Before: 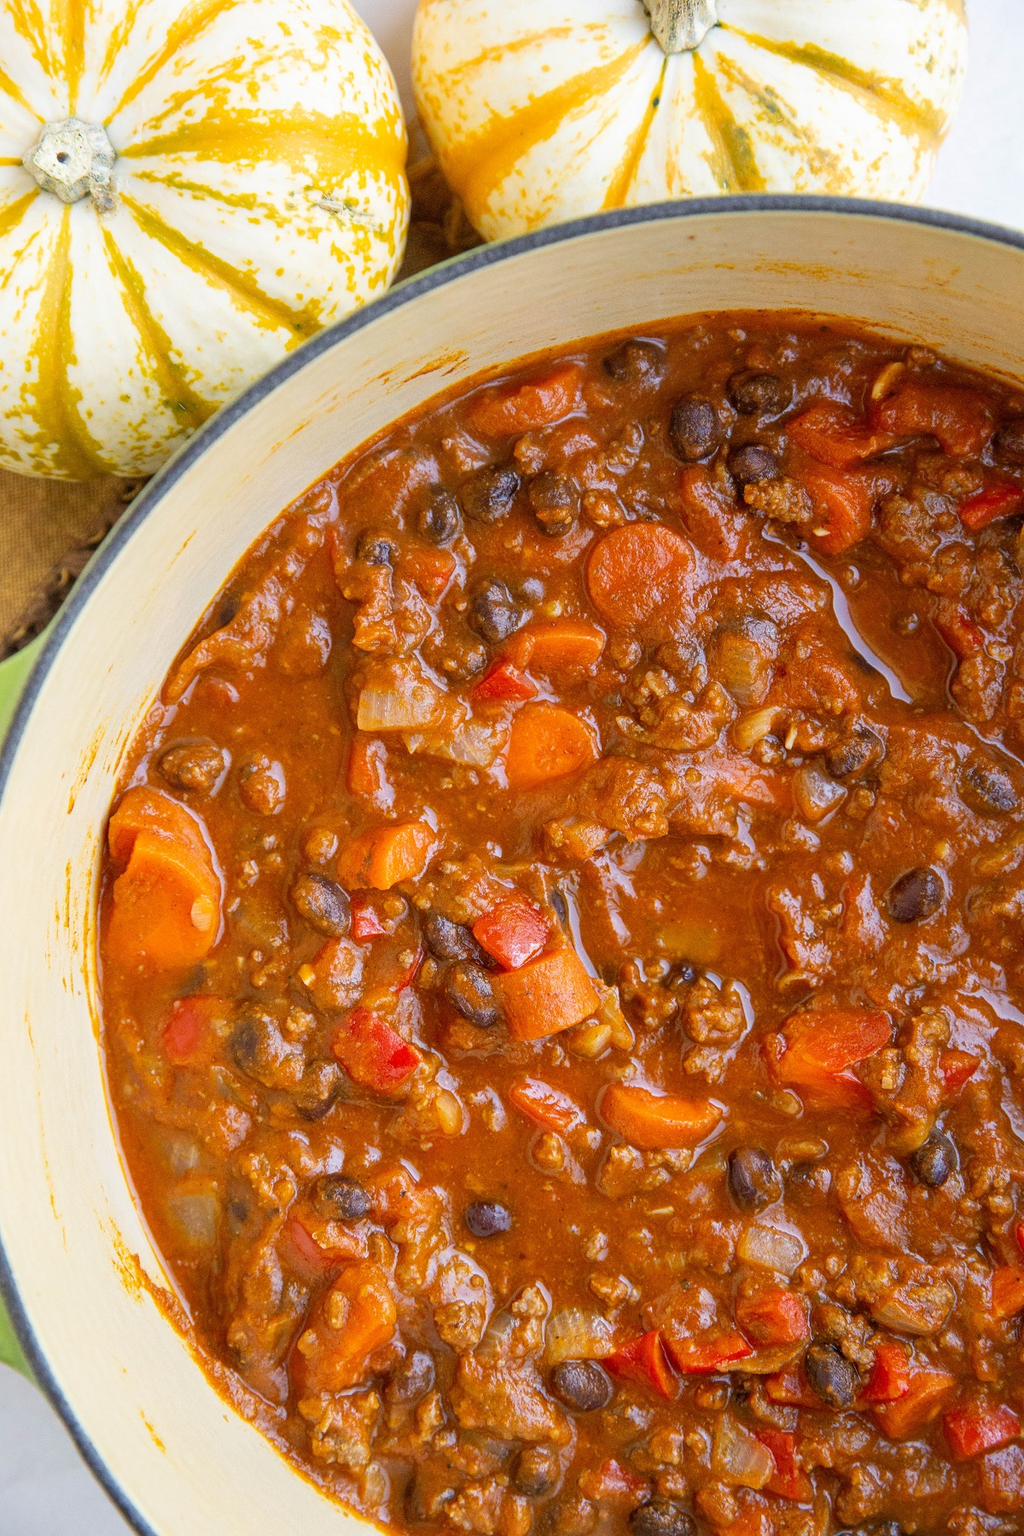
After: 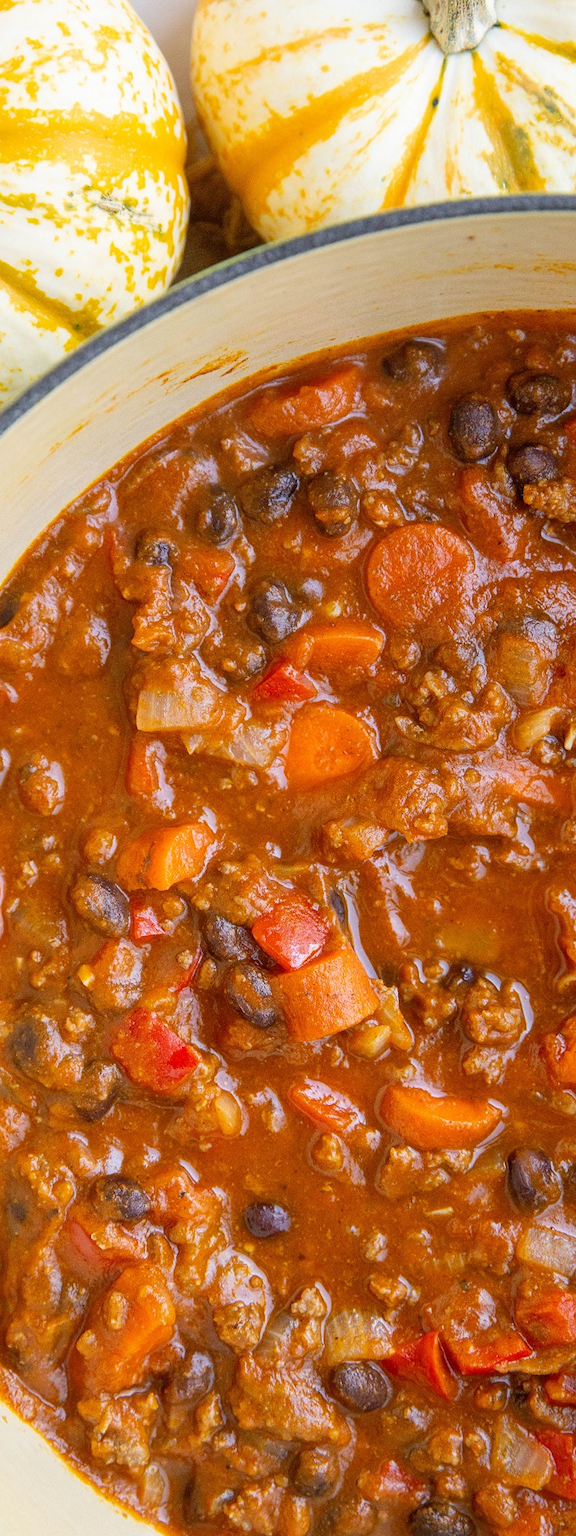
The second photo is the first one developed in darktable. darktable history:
crop: left 21.636%, right 22.05%, bottom 0%
tone equalizer: on, module defaults
